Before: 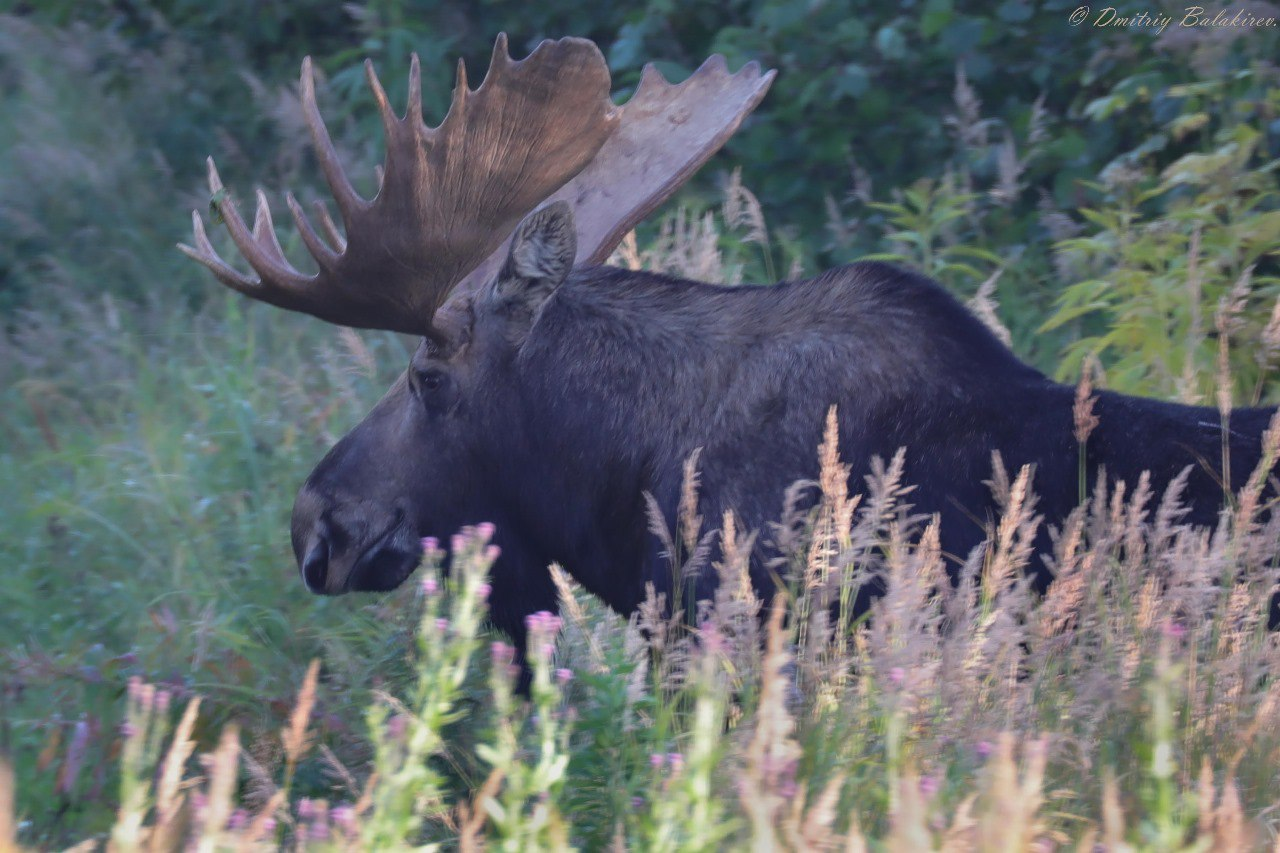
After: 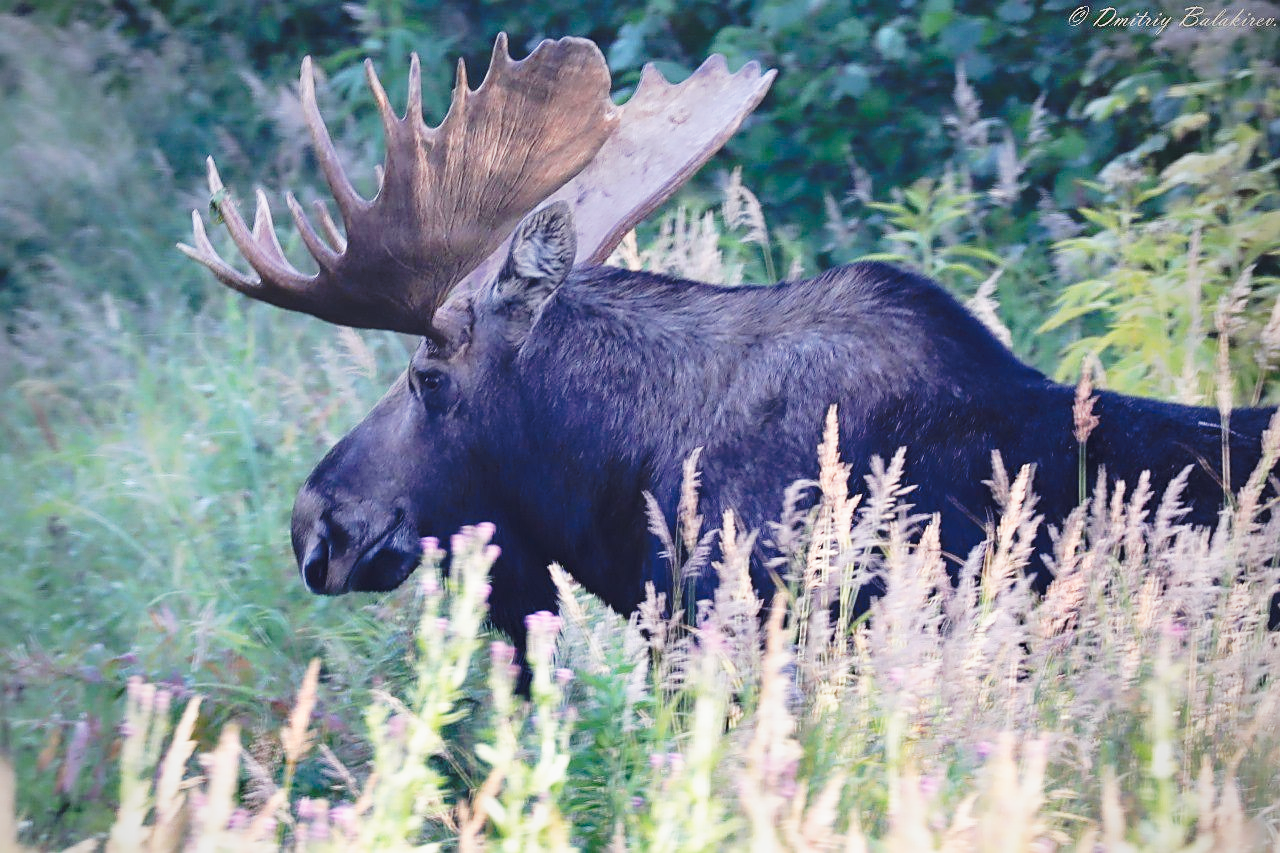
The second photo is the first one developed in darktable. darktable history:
vignetting: fall-off radius 63.6%
sharpen: on, module defaults
white balance: emerald 1
levels: mode automatic, gray 50.8%
tone curve: curves: ch0 [(0, 0) (0.003, 0.003) (0.011, 0.013) (0.025, 0.028) (0.044, 0.05) (0.069, 0.079) (0.1, 0.113) (0.136, 0.154) (0.177, 0.201) (0.224, 0.268) (0.277, 0.38) (0.335, 0.486) (0.399, 0.588) (0.468, 0.688) (0.543, 0.787) (0.623, 0.854) (0.709, 0.916) (0.801, 0.957) (0.898, 0.978) (1, 1)], preserve colors none
